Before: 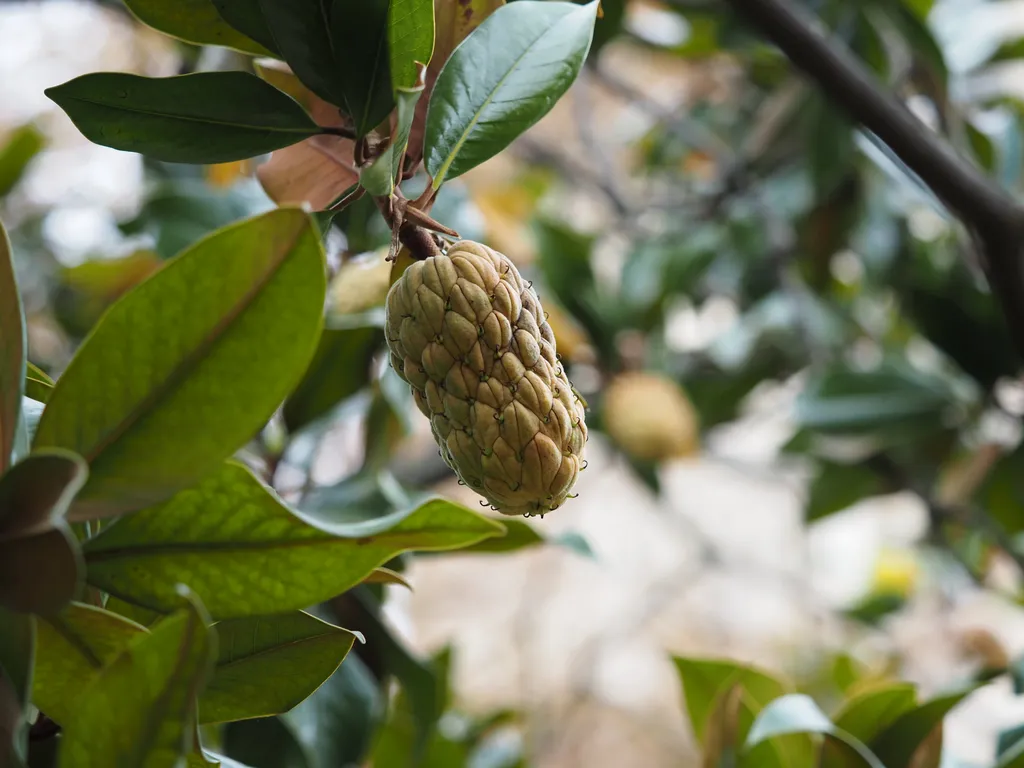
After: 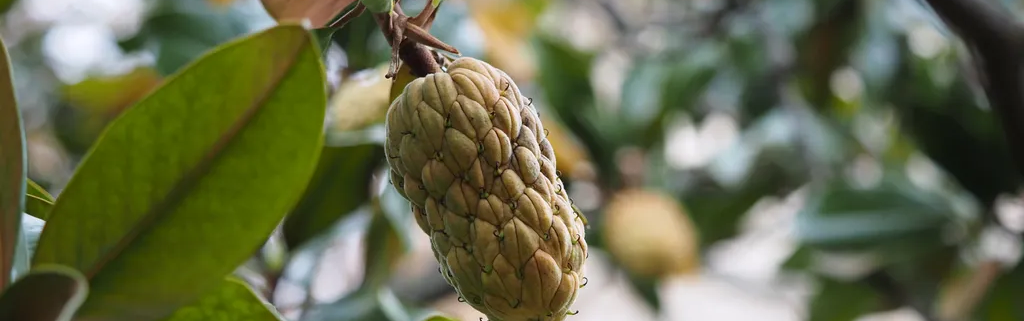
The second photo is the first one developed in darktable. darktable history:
crop and rotate: top 23.84%, bottom 34.294%
white balance: red 1.004, blue 1.024
